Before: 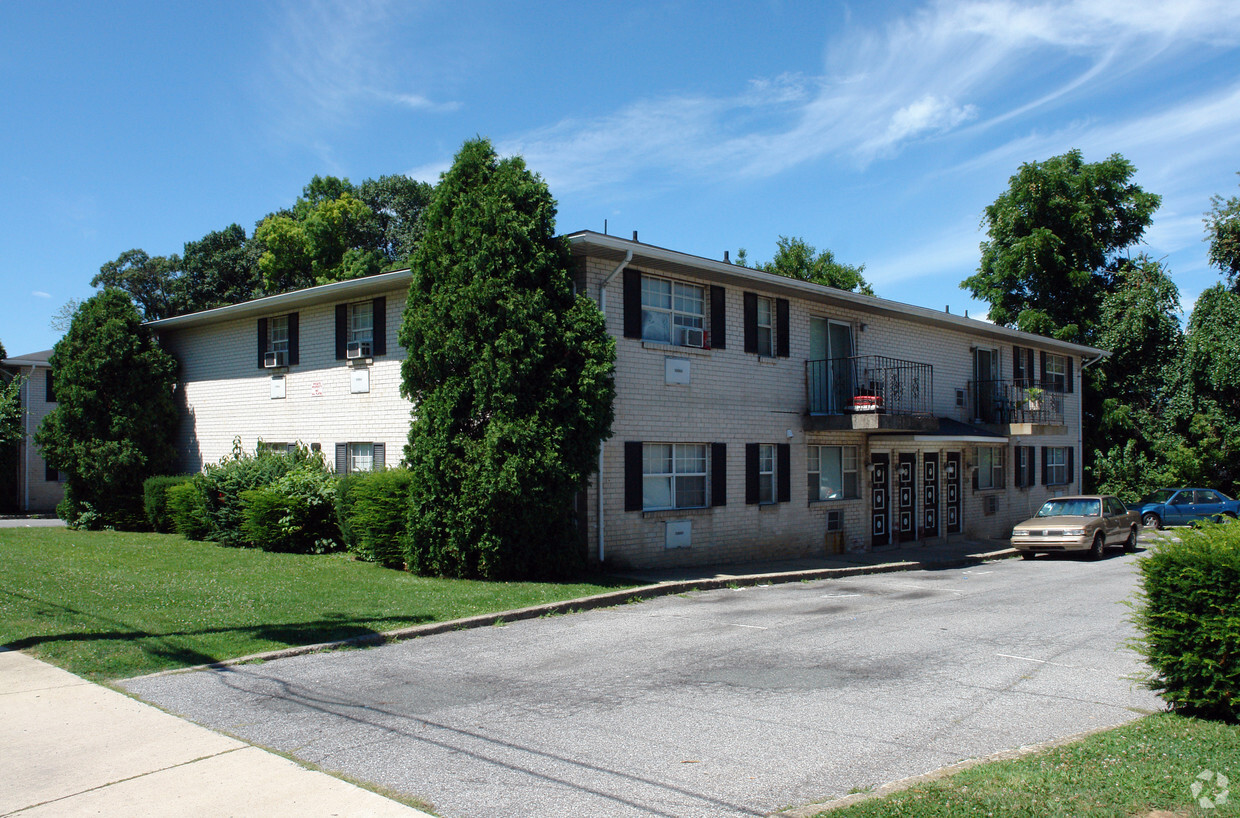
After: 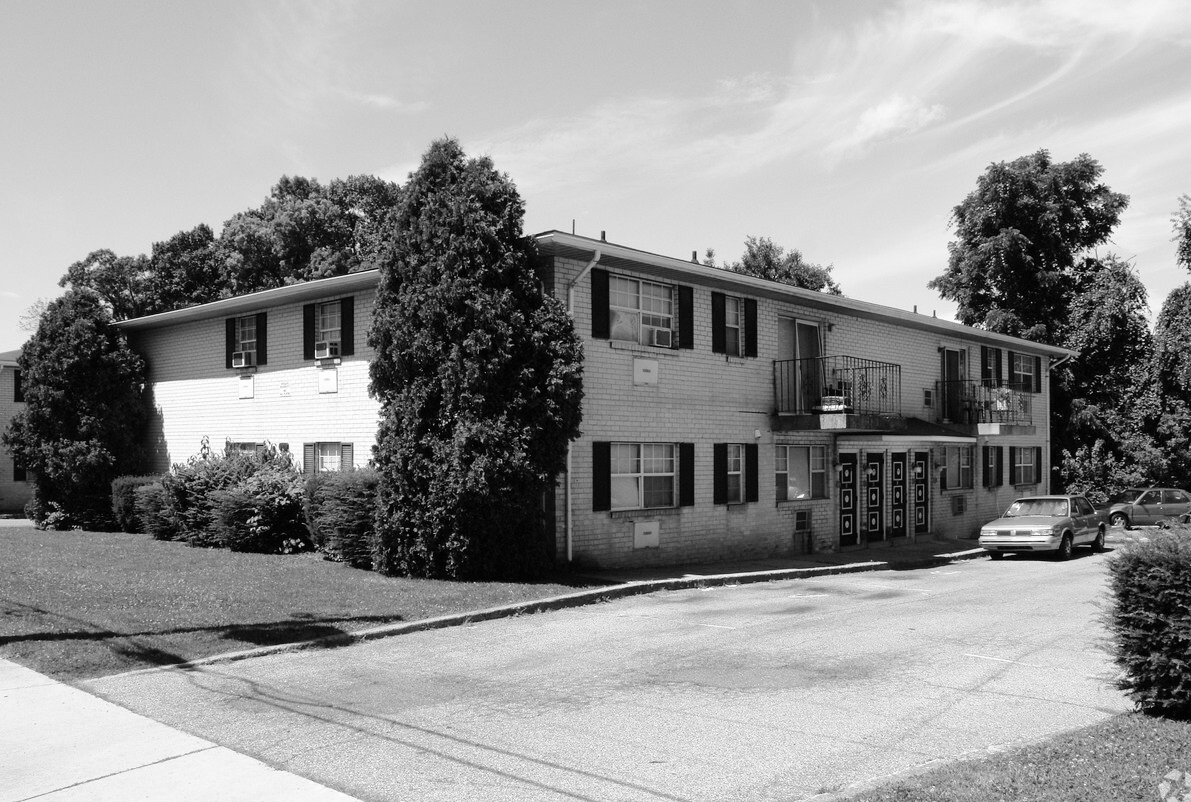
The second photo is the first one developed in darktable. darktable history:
exposure: compensate highlight preservation false
crop and rotate: left 2.642%, right 1.31%, bottom 1.872%
tone curve: curves: ch0 [(0, 0) (0.051, 0.047) (0.102, 0.099) (0.228, 0.275) (0.432, 0.535) (0.695, 0.778) (0.908, 0.946) (1, 1)]; ch1 [(0, 0) (0.339, 0.298) (0.402, 0.363) (0.453, 0.413) (0.485, 0.469) (0.494, 0.493) (0.504, 0.501) (0.525, 0.534) (0.563, 0.595) (0.597, 0.638) (1, 1)]; ch2 [(0, 0) (0.48, 0.48) (0.504, 0.5) (0.539, 0.554) (0.59, 0.63) (0.642, 0.684) (0.824, 0.815) (1, 1)], color space Lab, linked channels, preserve colors none
color calibration: output gray [0.22, 0.42, 0.37, 0], illuminant F (fluorescent), F source F9 (Cool White Deluxe 4150 K) – high CRI, x 0.374, y 0.373, temperature 4152.83 K
